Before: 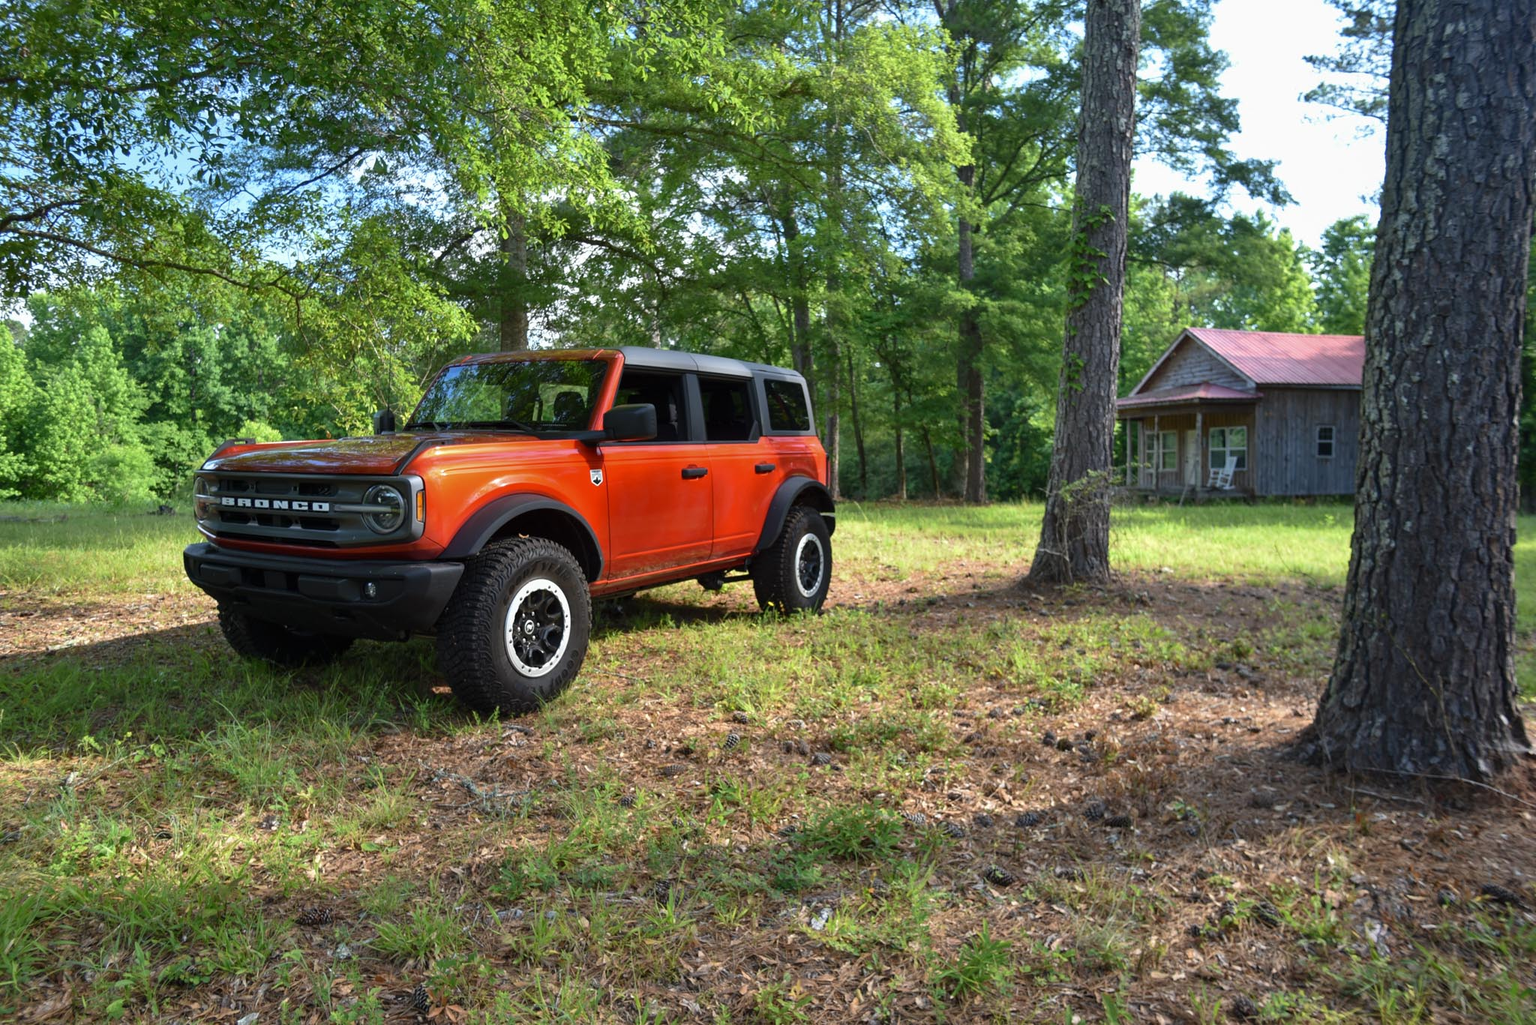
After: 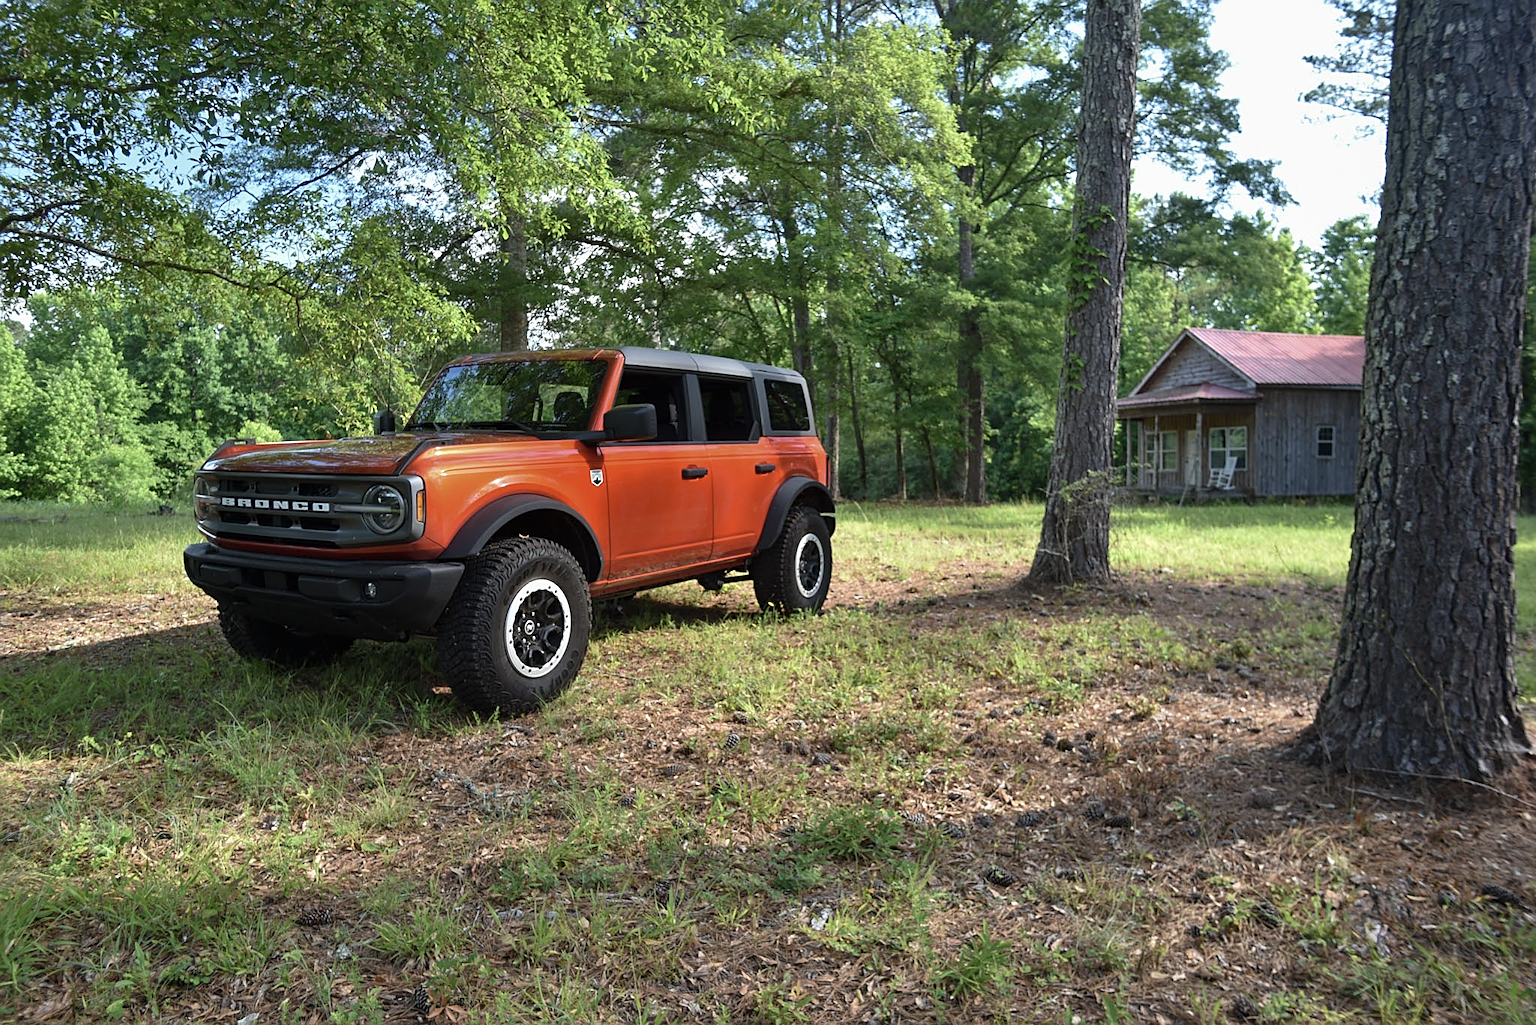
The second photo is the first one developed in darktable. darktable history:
sharpen: on, module defaults
color correction: saturation 0.8
